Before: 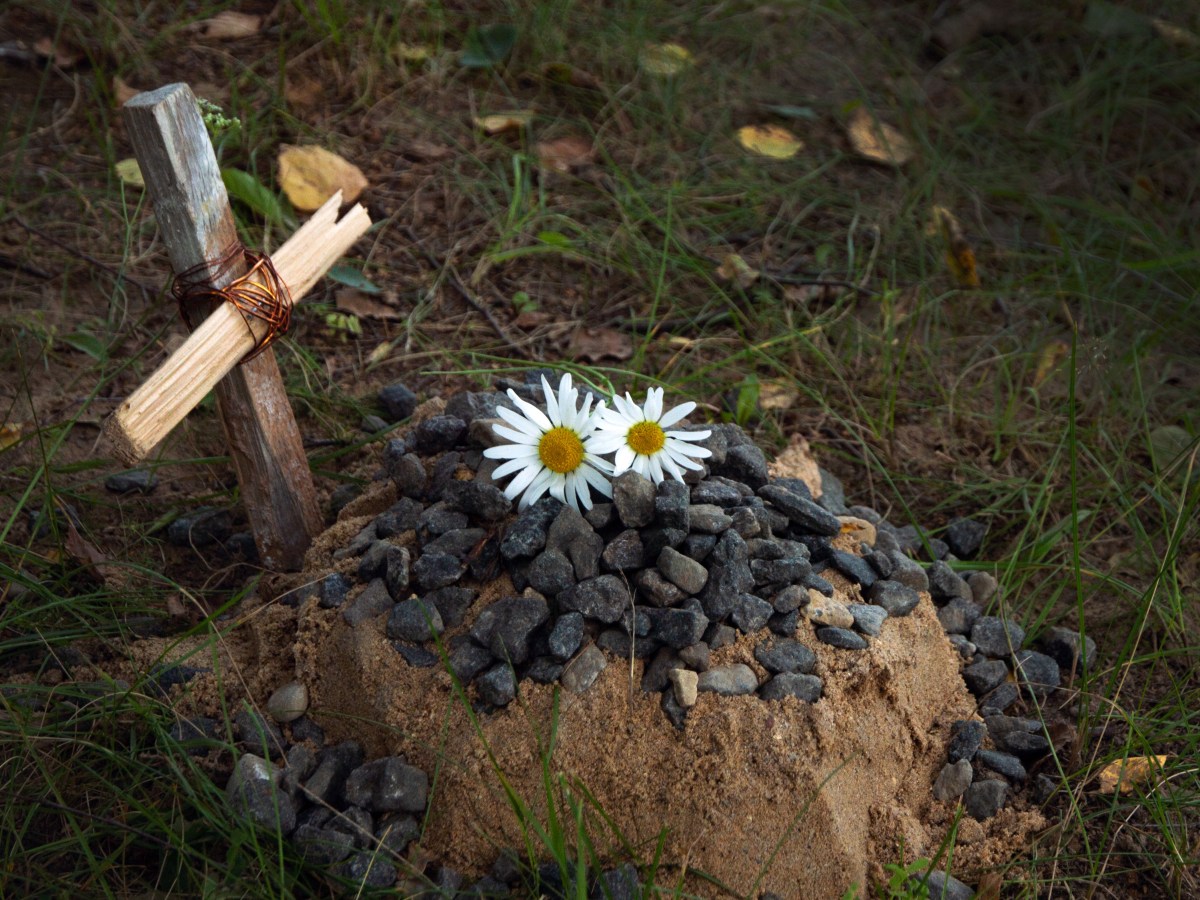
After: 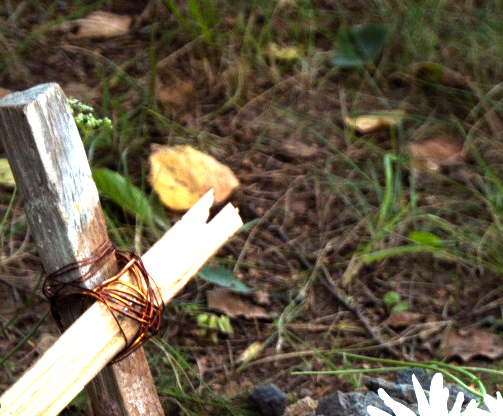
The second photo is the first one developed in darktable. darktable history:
levels: levels [0.012, 0.367, 0.697]
crop and rotate: left 10.817%, top 0.062%, right 47.194%, bottom 53.626%
